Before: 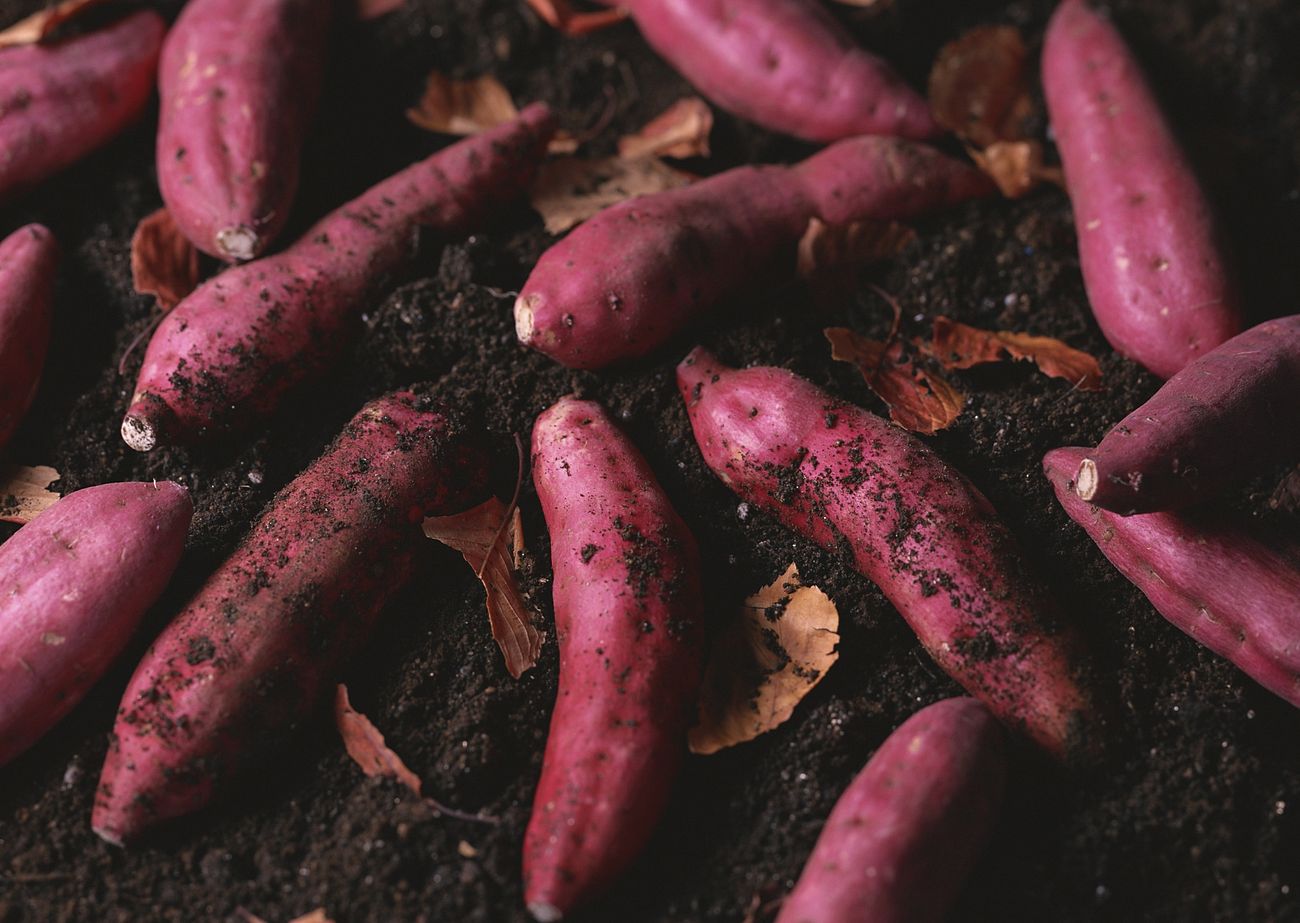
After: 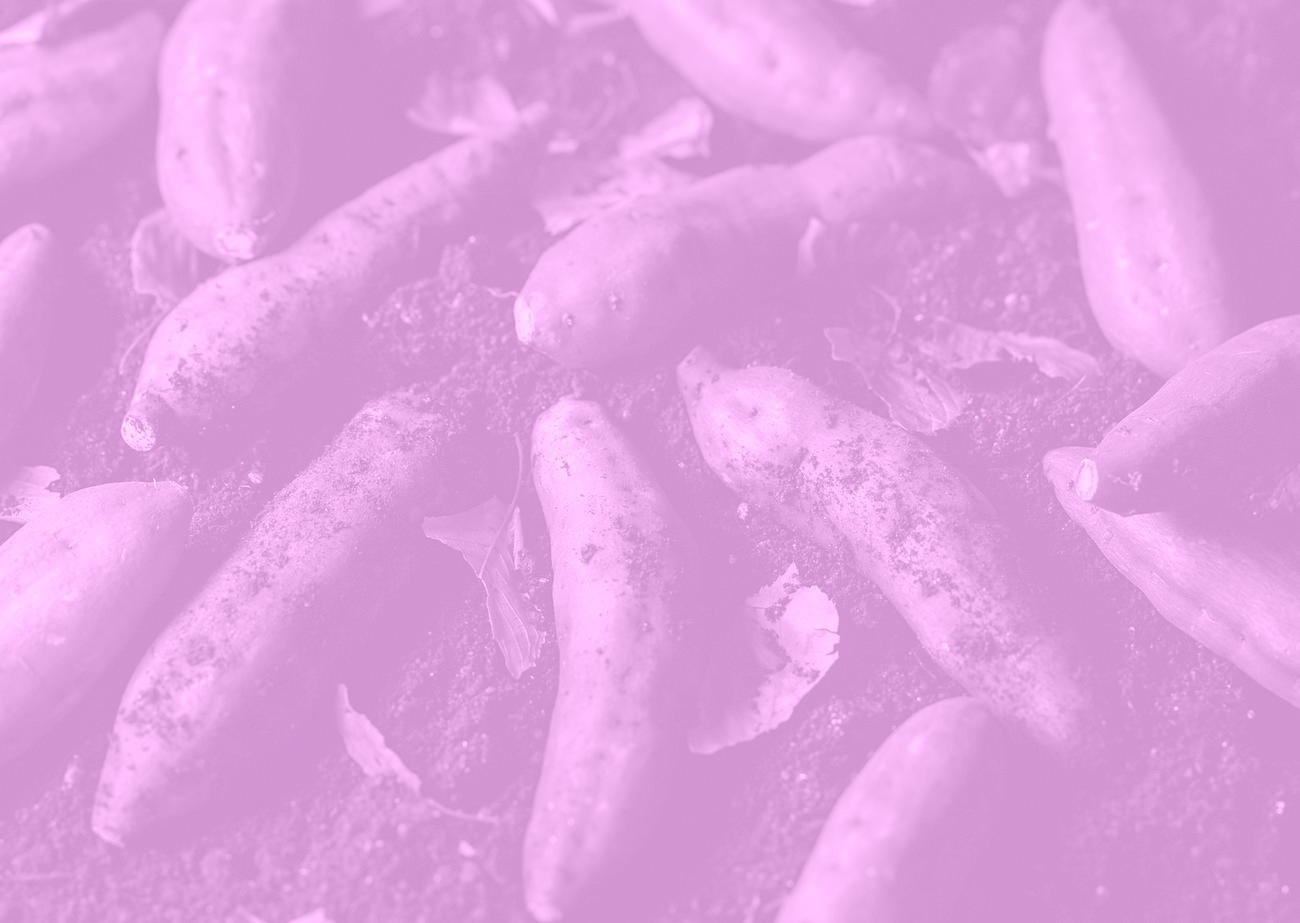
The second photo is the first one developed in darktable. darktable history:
exposure: black level correction 0.002, compensate highlight preservation false
local contrast: on, module defaults
colorize: hue 331.2°, saturation 69%, source mix 30.28%, lightness 69.02%, version 1
color correction: highlights a* 19.59, highlights b* 27.49, shadows a* 3.46, shadows b* -17.28, saturation 0.73
